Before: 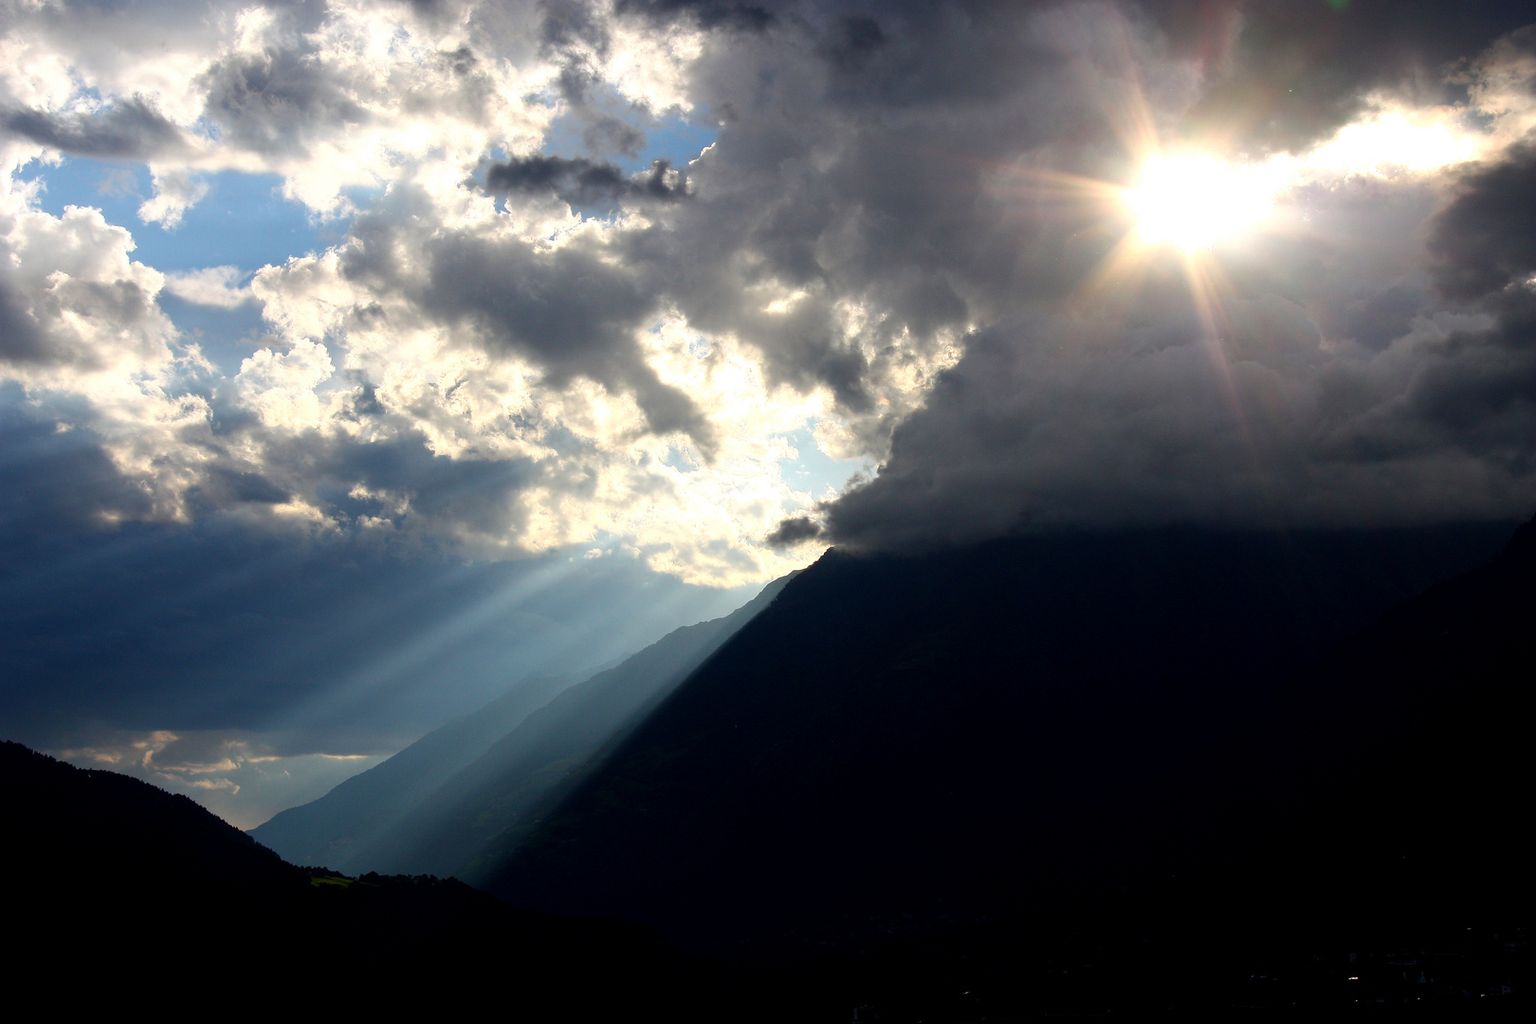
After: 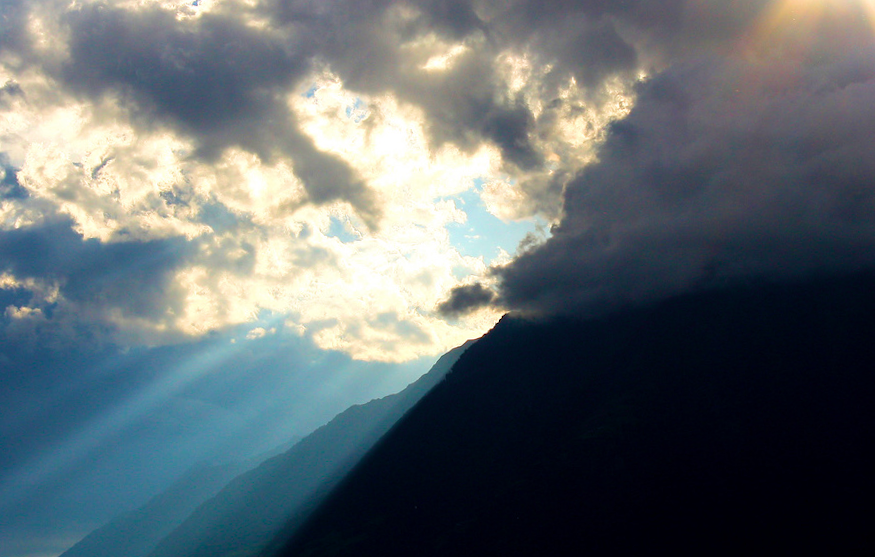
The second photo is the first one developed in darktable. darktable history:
rotate and perspective: rotation -3°, crop left 0.031, crop right 0.968, crop top 0.07, crop bottom 0.93
crop and rotate: left 22.13%, top 22.054%, right 22.026%, bottom 22.102%
velvia: strength 75%
